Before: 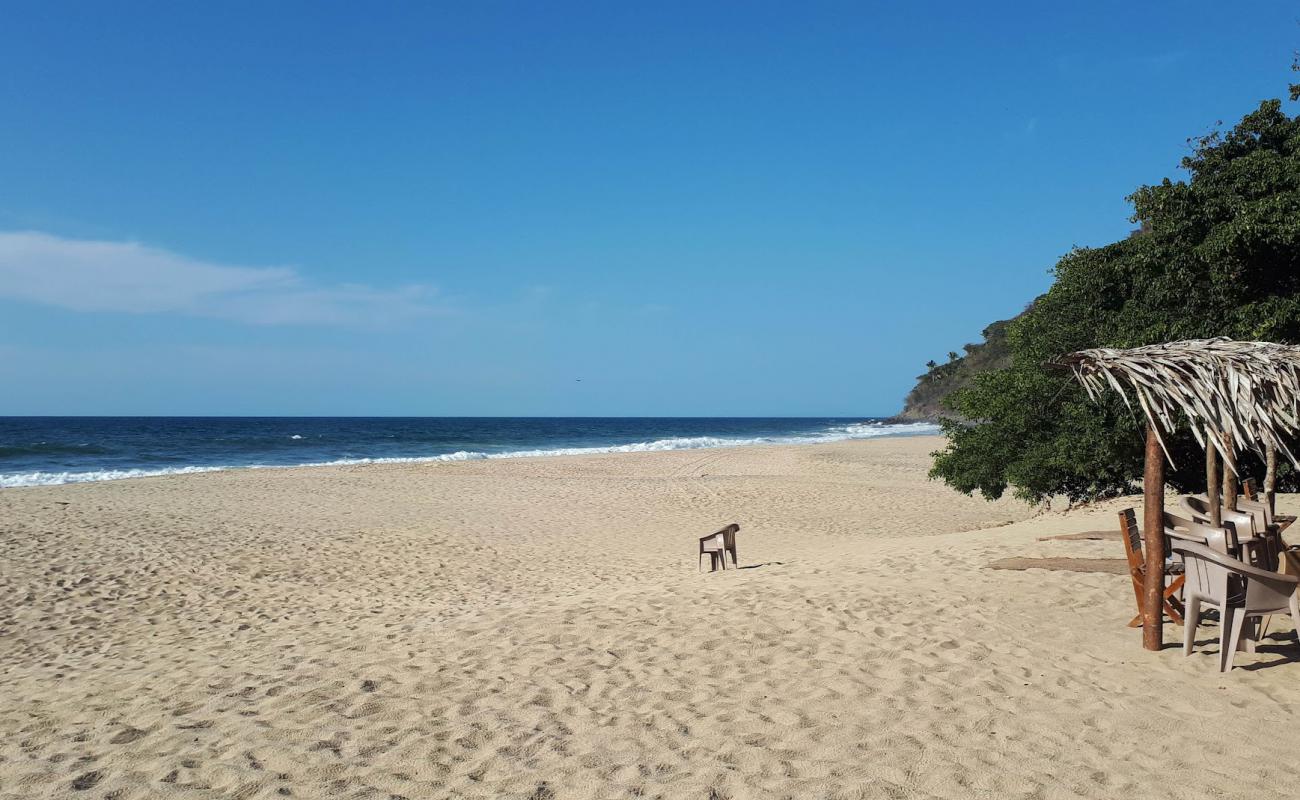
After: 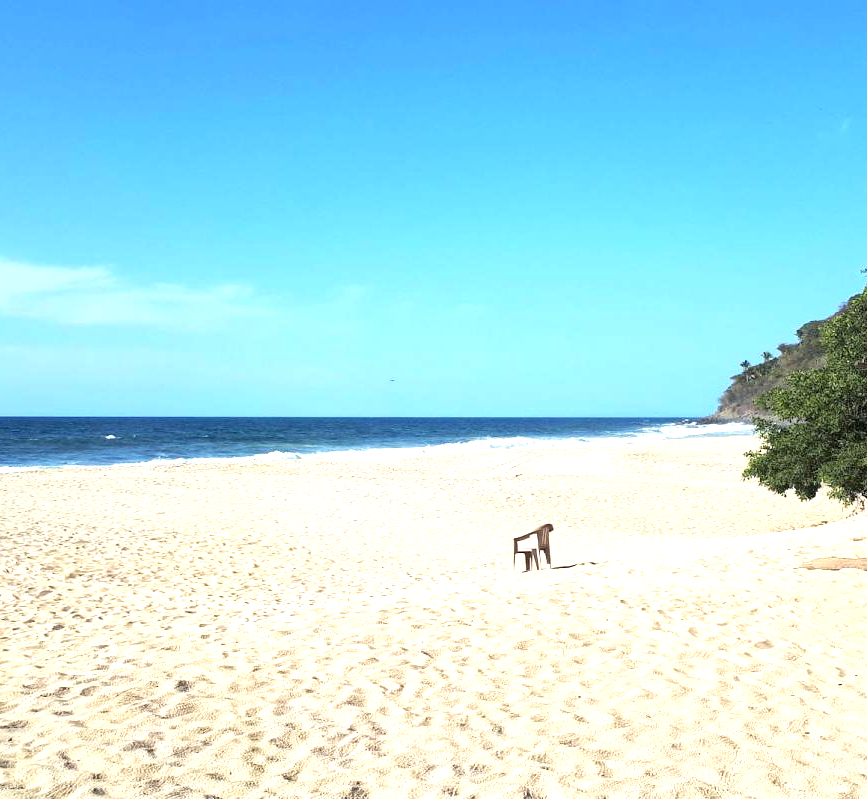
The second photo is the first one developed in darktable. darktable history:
exposure: black level correction 0.001, exposure 1.323 EV, compensate exposure bias true, compensate highlight preservation false
crop and rotate: left 14.358%, right 18.937%
